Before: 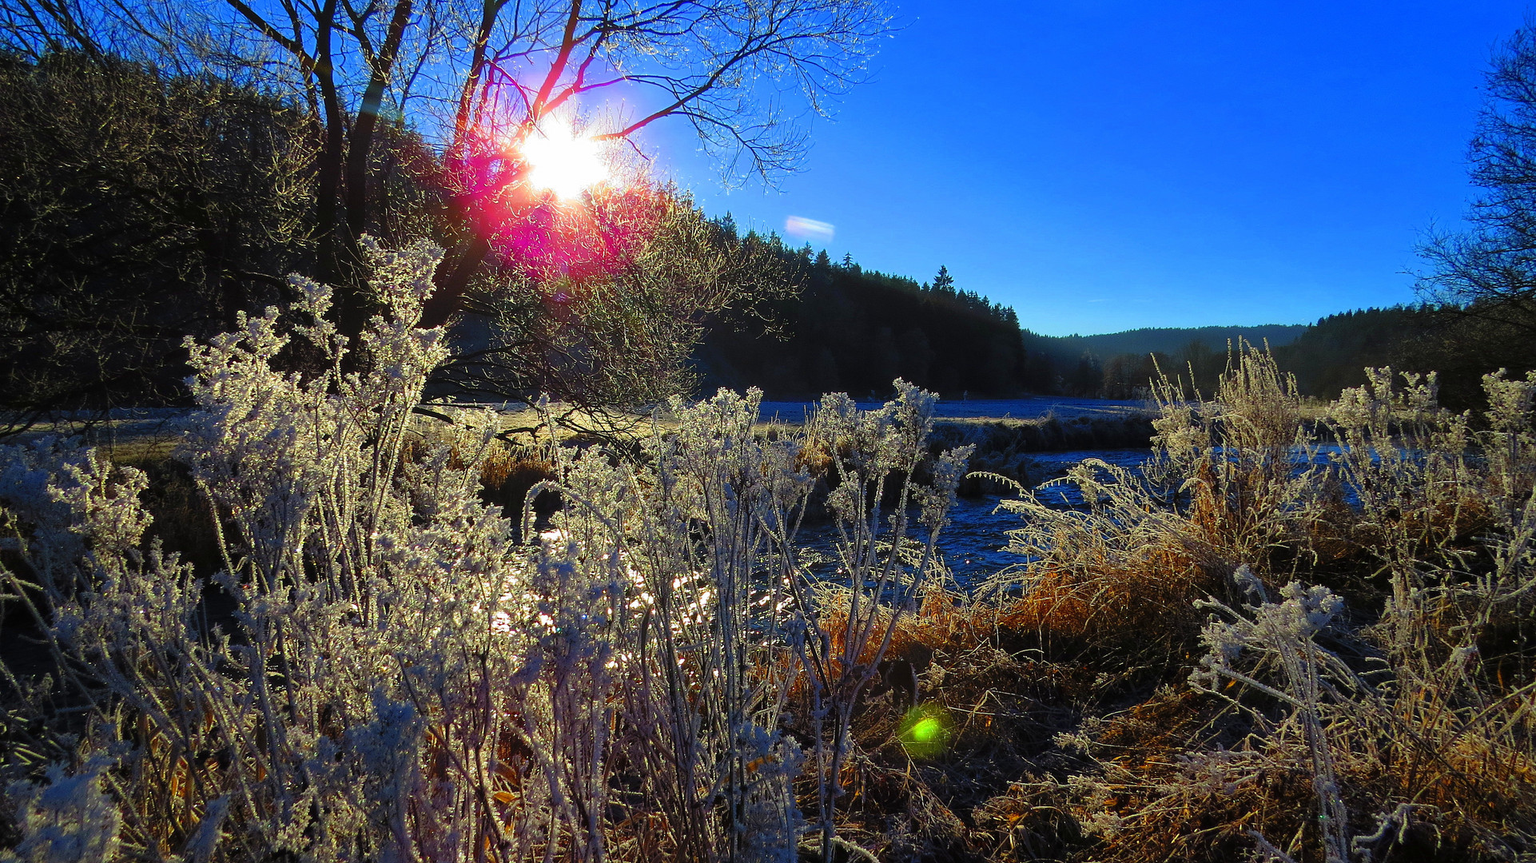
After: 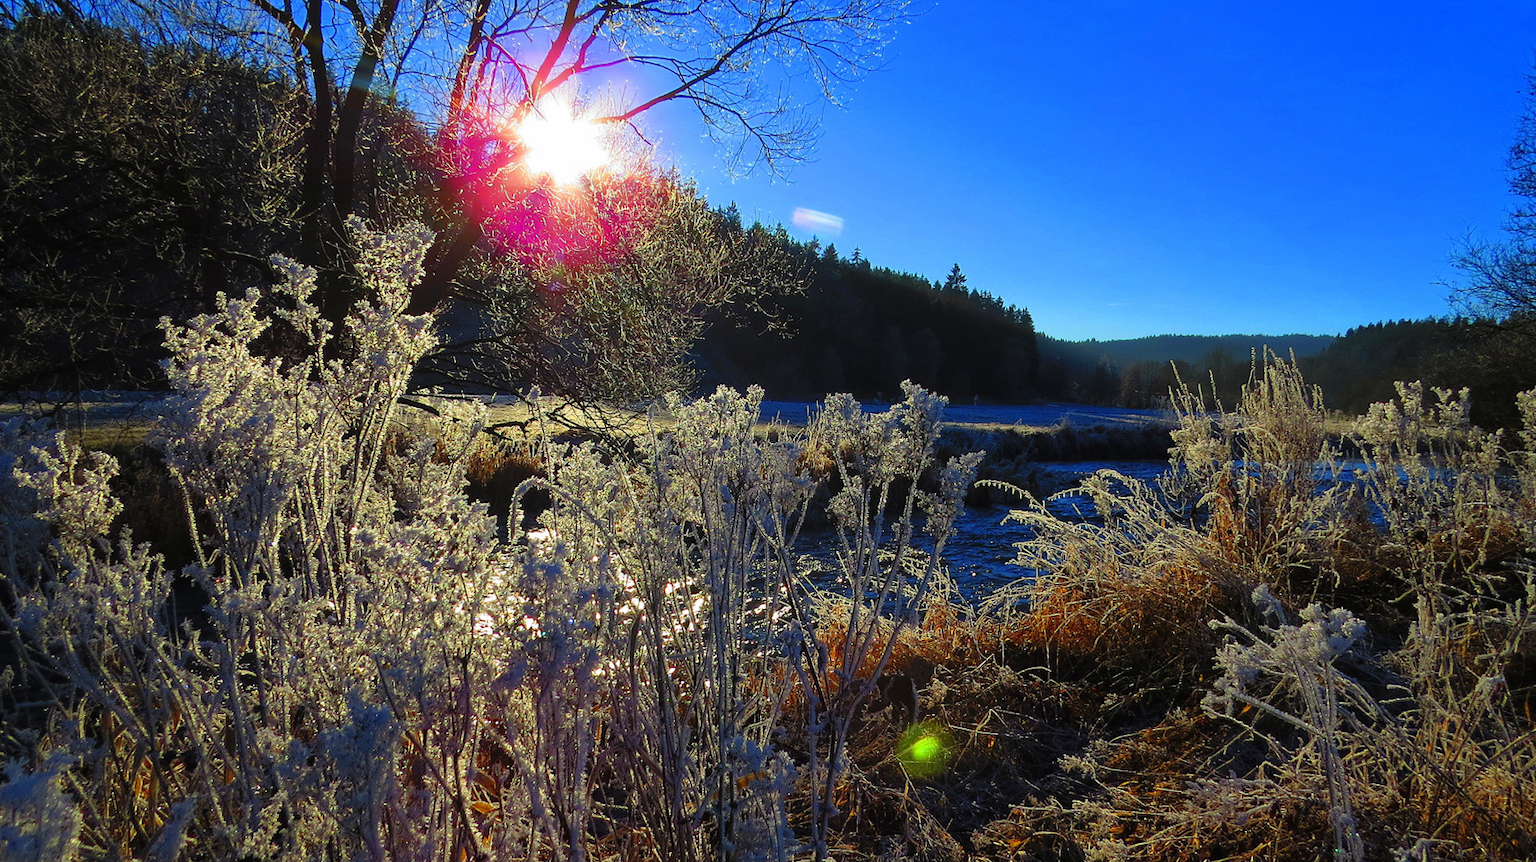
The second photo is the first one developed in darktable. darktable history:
crop and rotate: angle -1.49°
